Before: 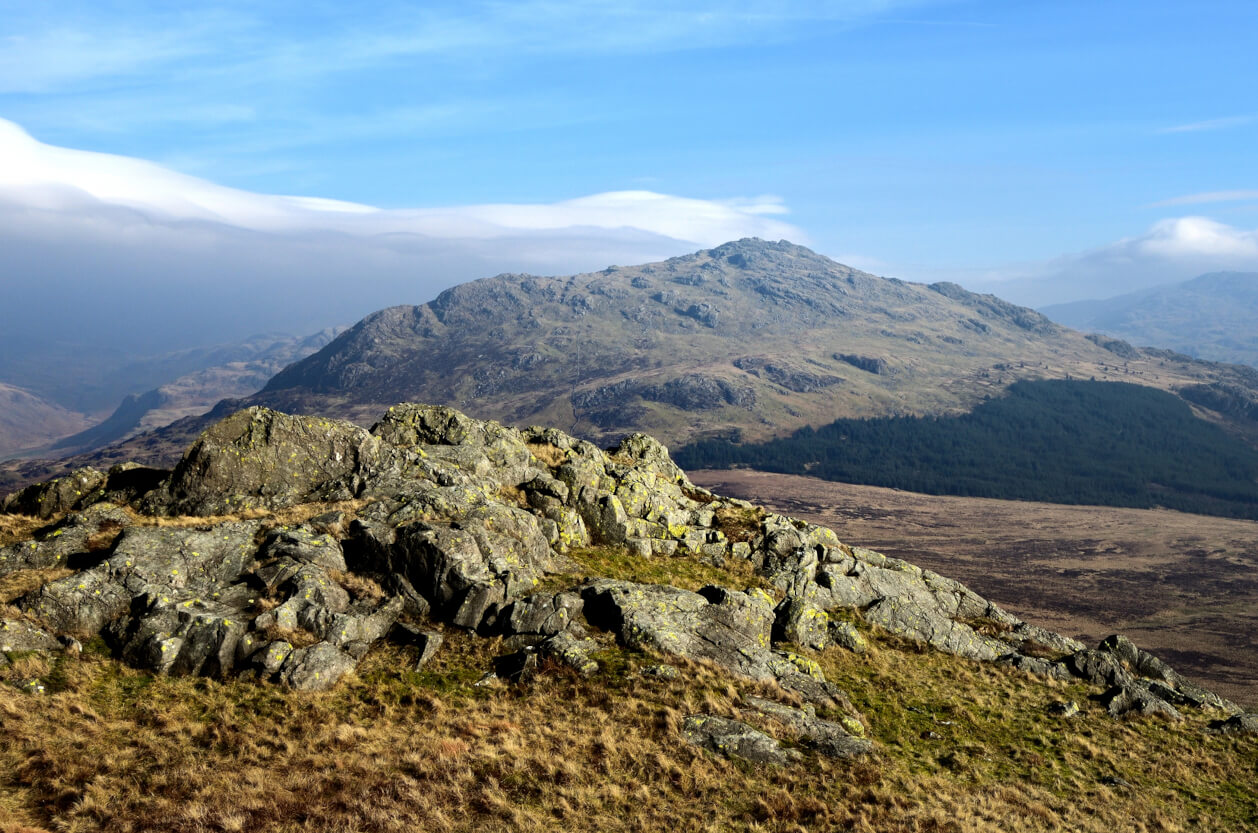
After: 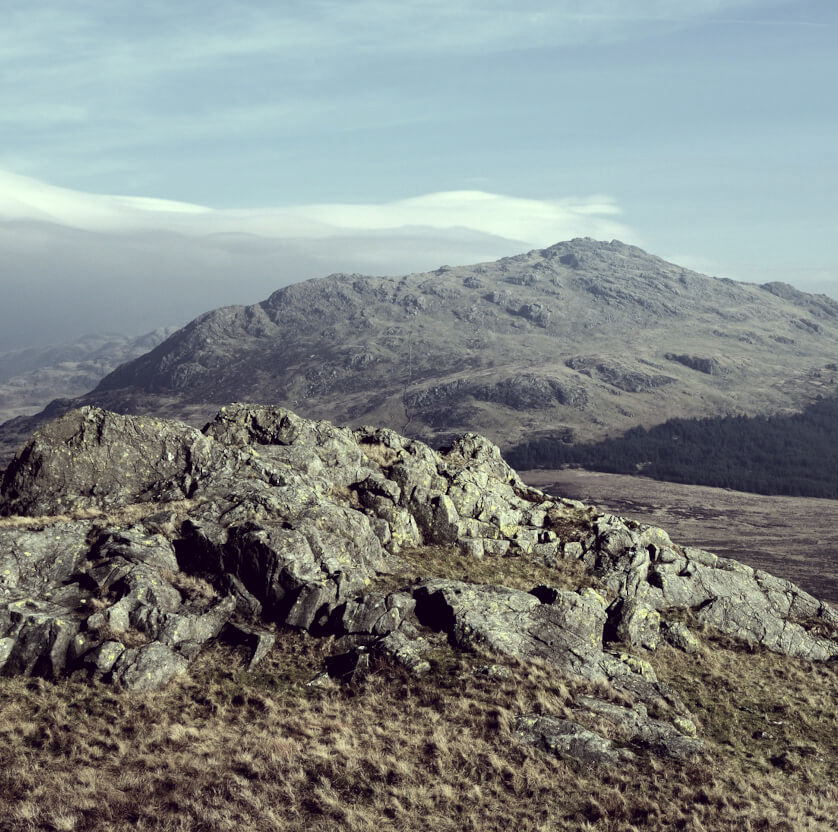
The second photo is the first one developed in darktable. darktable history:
color correction: highlights a* -20.36, highlights b* 20.94, shadows a* 19.27, shadows b* -19.93, saturation 0.387
crop and rotate: left 13.361%, right 19.989%
